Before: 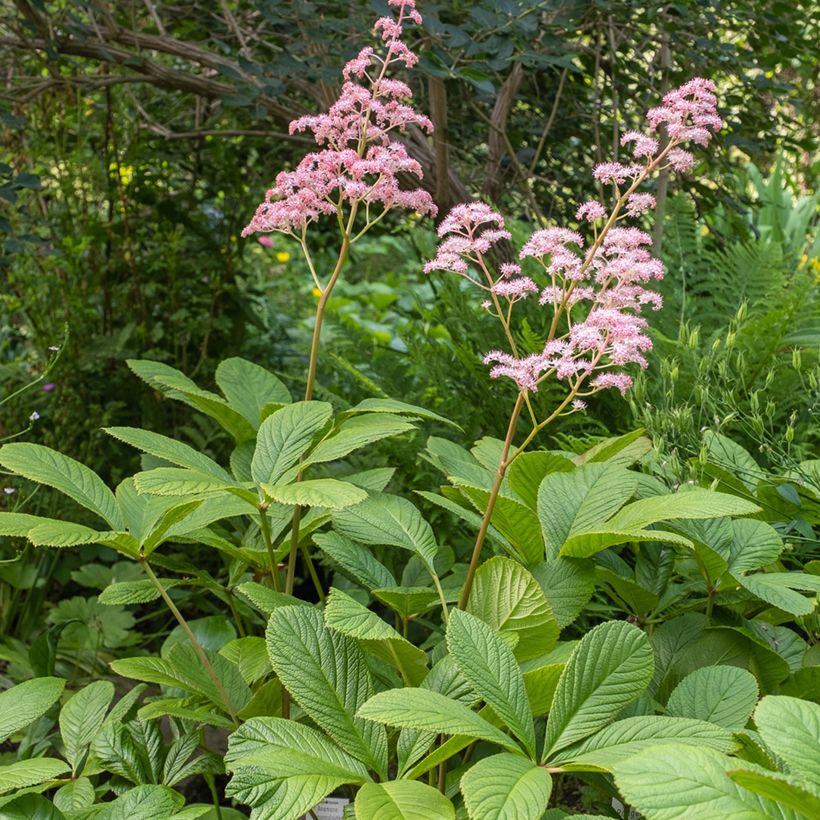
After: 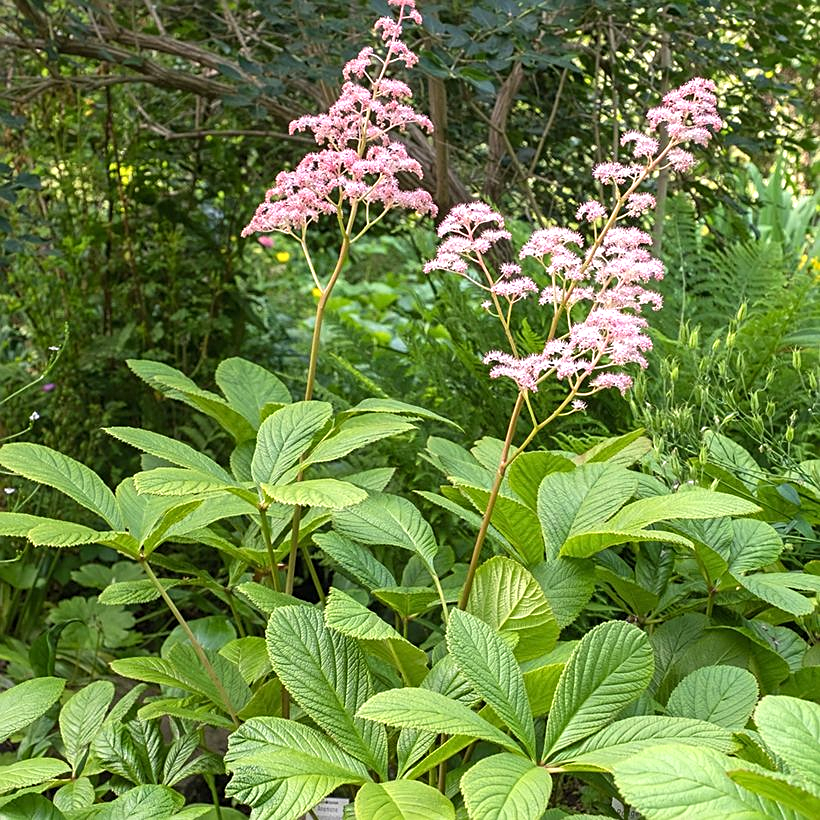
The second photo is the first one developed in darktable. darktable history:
exposure: exposure 0.496 EV, compensate highlight preservation false
sharpen: on, module defaults
